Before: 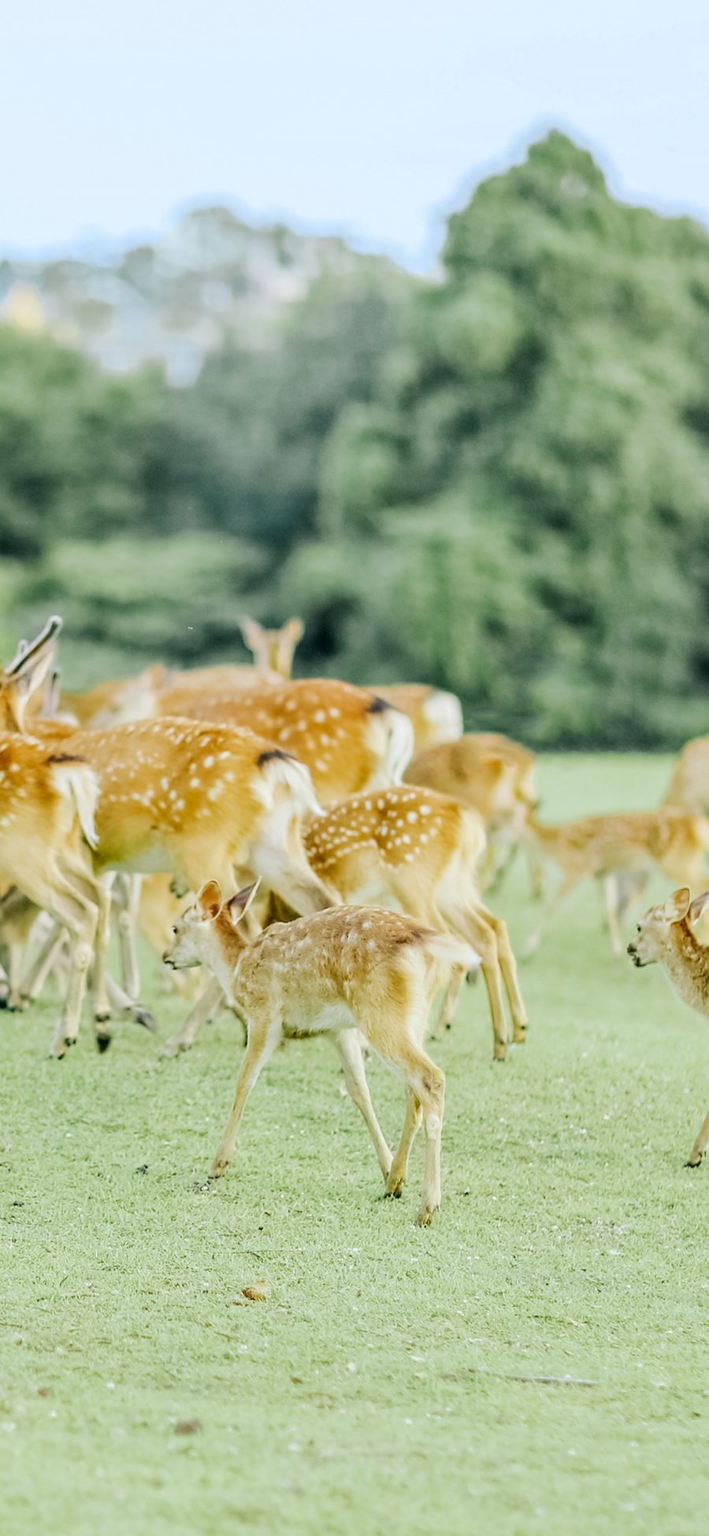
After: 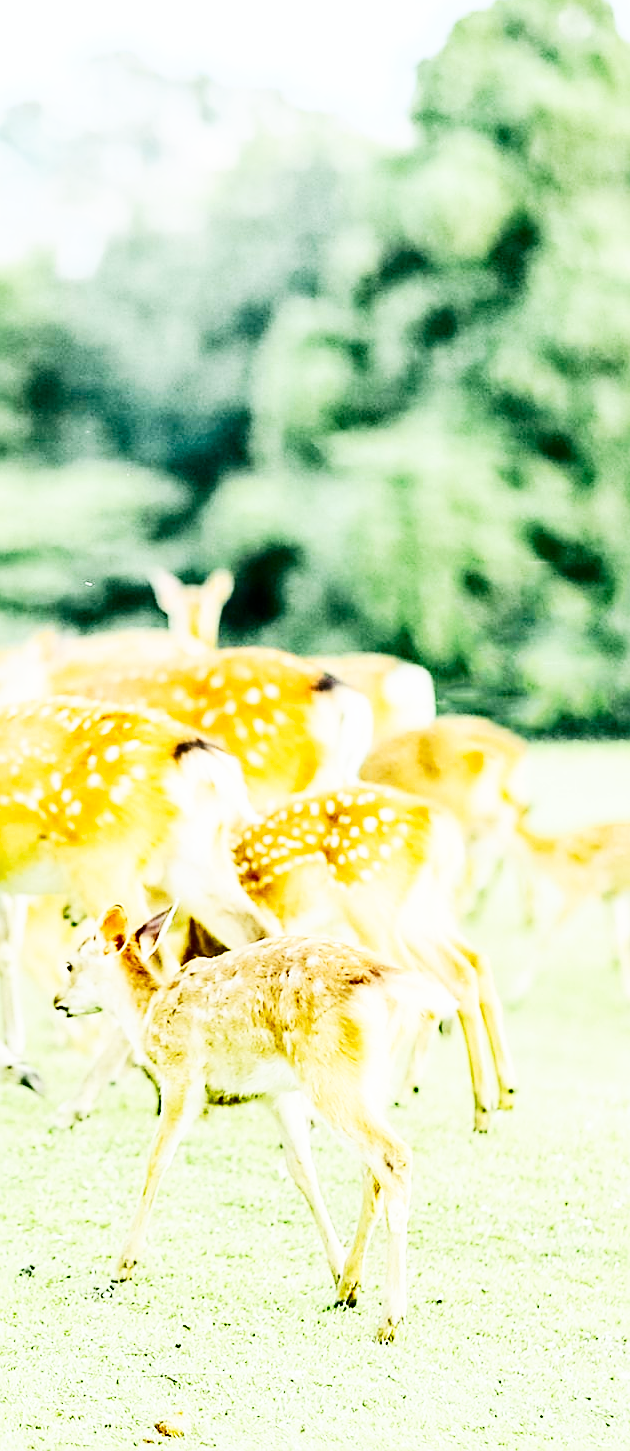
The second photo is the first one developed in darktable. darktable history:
crop and rotate: left 17.062%, top 10.951%, right 12.856%, bottom 14.589%
base curve: curves: ch0 [(0, 0) (0.007, 0.004) (0.027, 0.03) (0.046, 0.07) (0.207, 0.54) (0.442, 0.872) (0.673, 0.972) (1, 1)], preserve colors none
contrast brightness saturation: contrast 0.235, brightness -0.232, saturation 0.149
sharpen: on, module defaults
